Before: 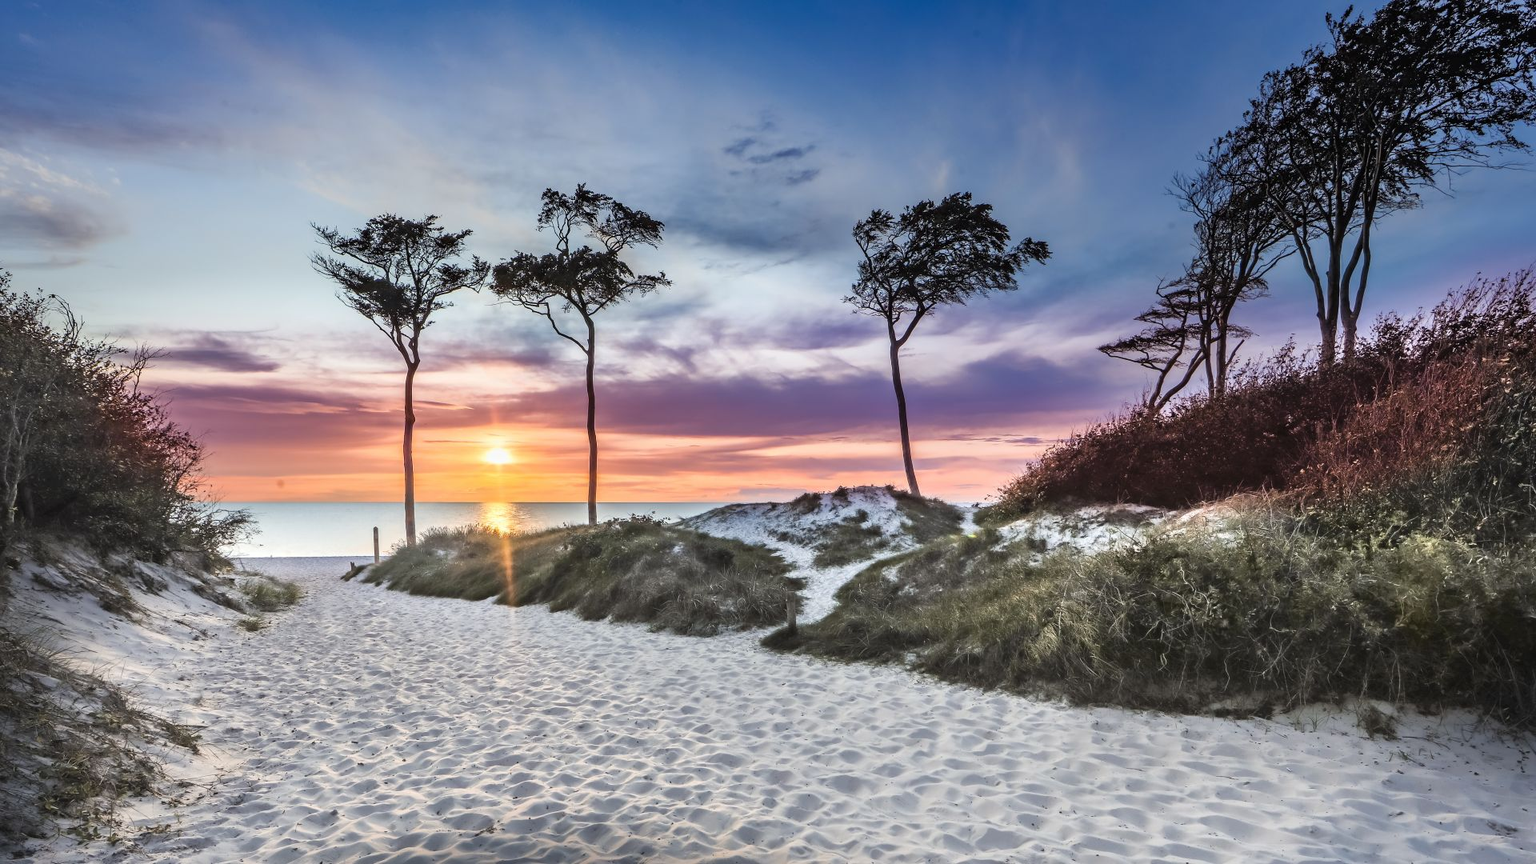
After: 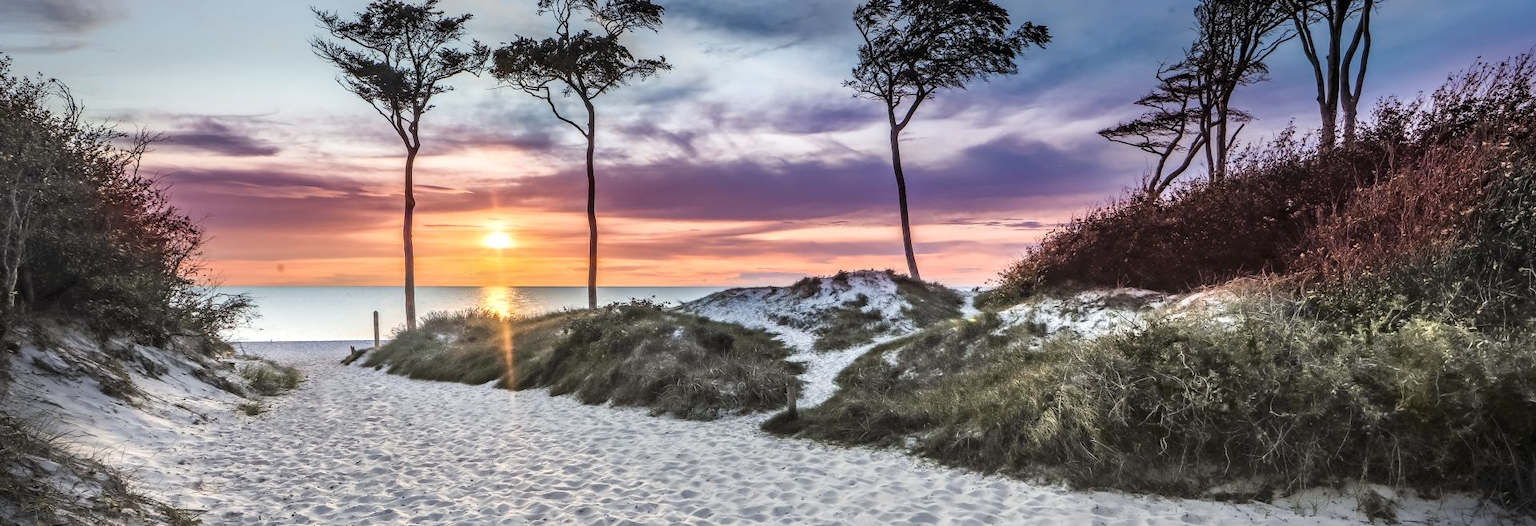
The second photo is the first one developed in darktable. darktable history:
crop and rotate: top 25.001%, bottom 14.025%
local contrast: on, module defaults
